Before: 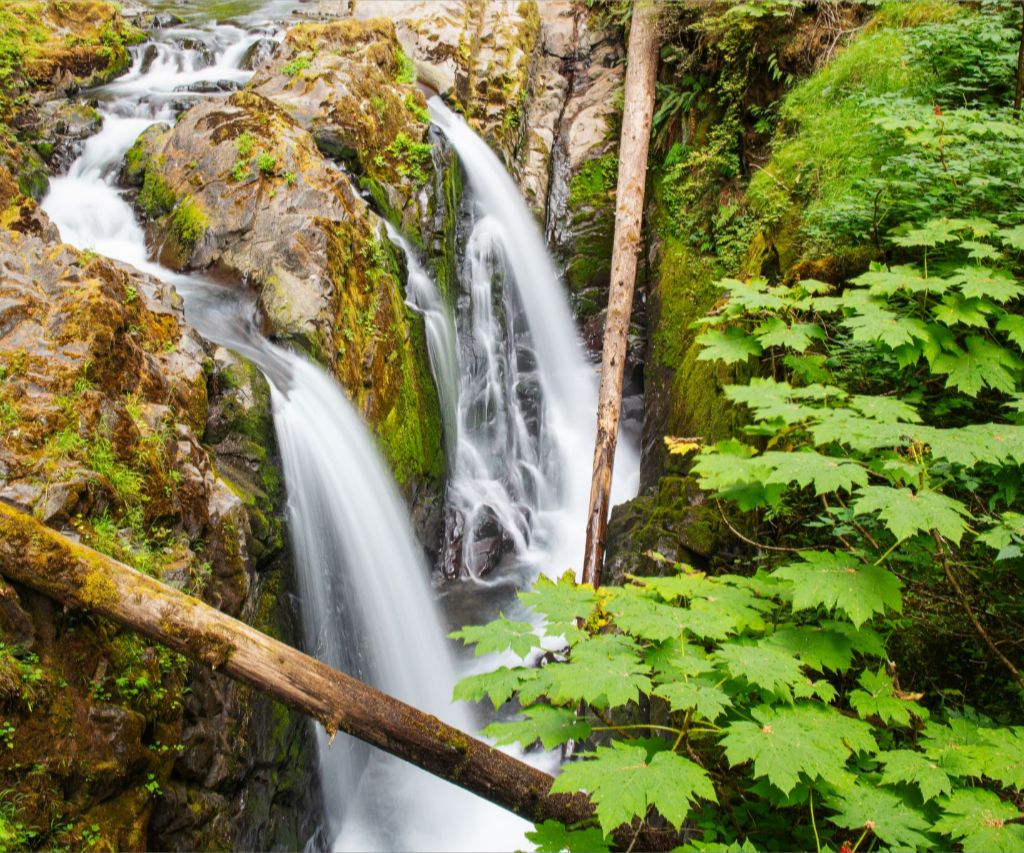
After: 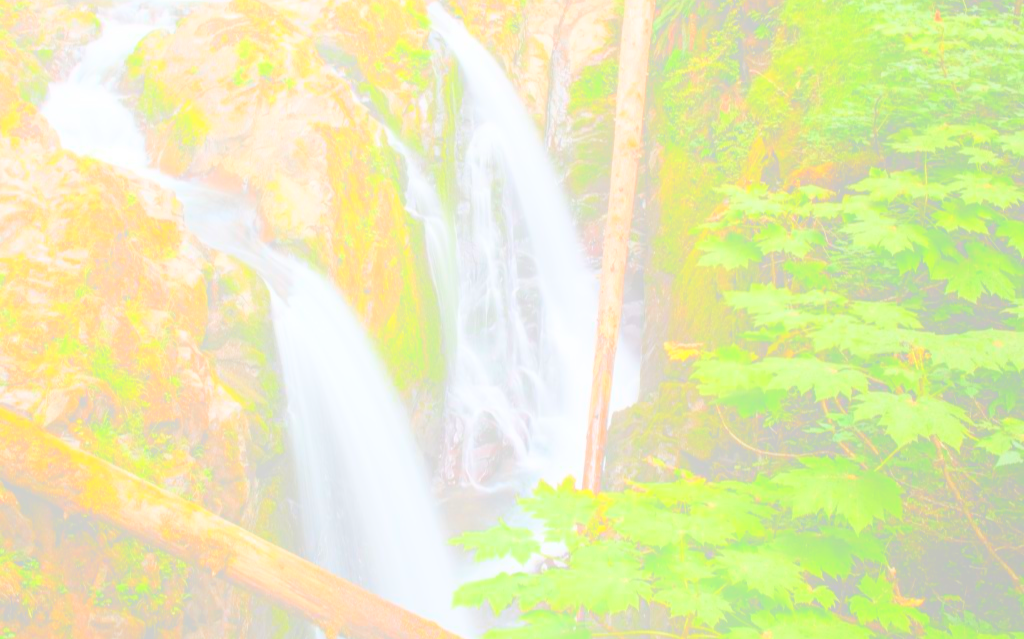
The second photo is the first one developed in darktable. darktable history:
bloom: size 70%, threshold 25%, strength 70%
crop: top 11.038%, bottom 13.962%
